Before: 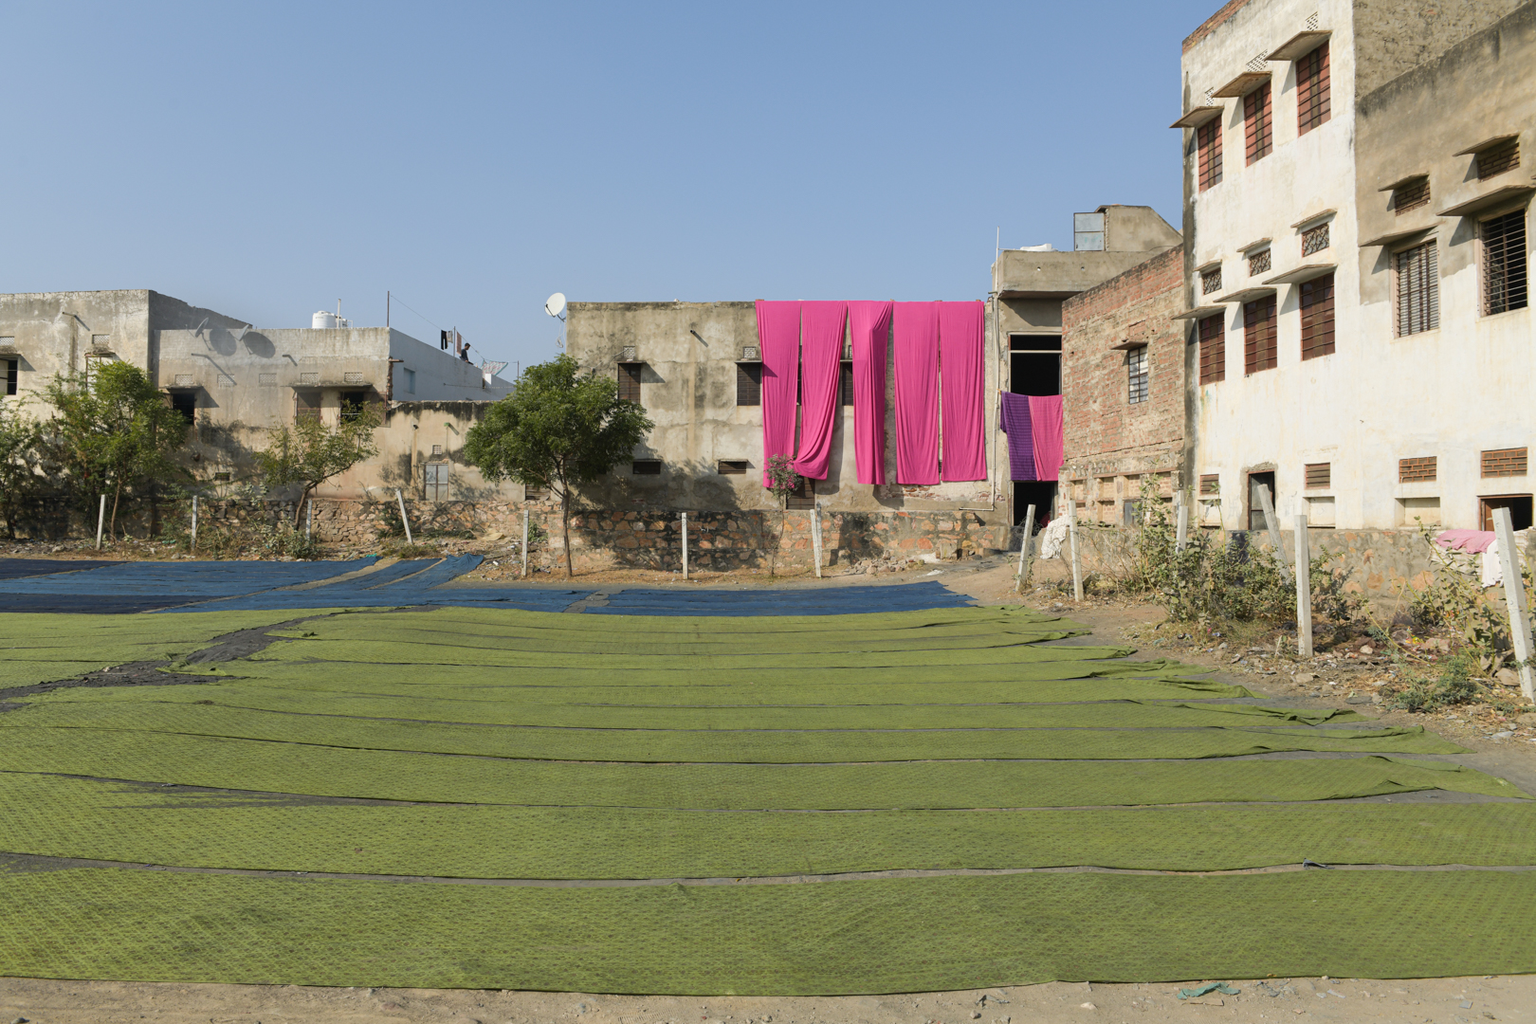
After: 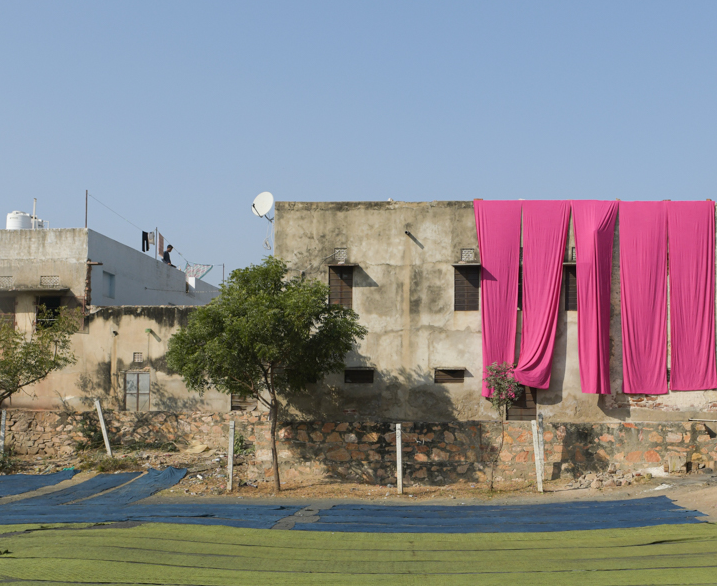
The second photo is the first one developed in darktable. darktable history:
crop: left 19.939%, top 10.899%, right 35.748%, bottom 34.788%
